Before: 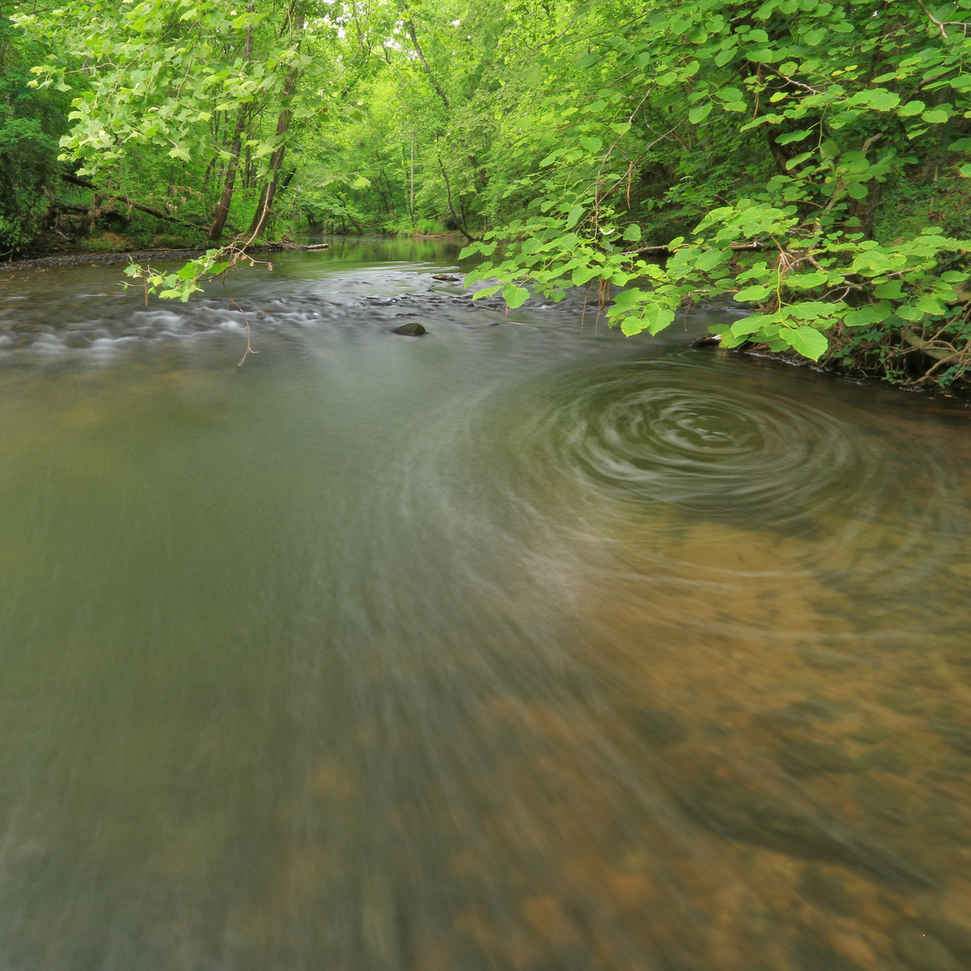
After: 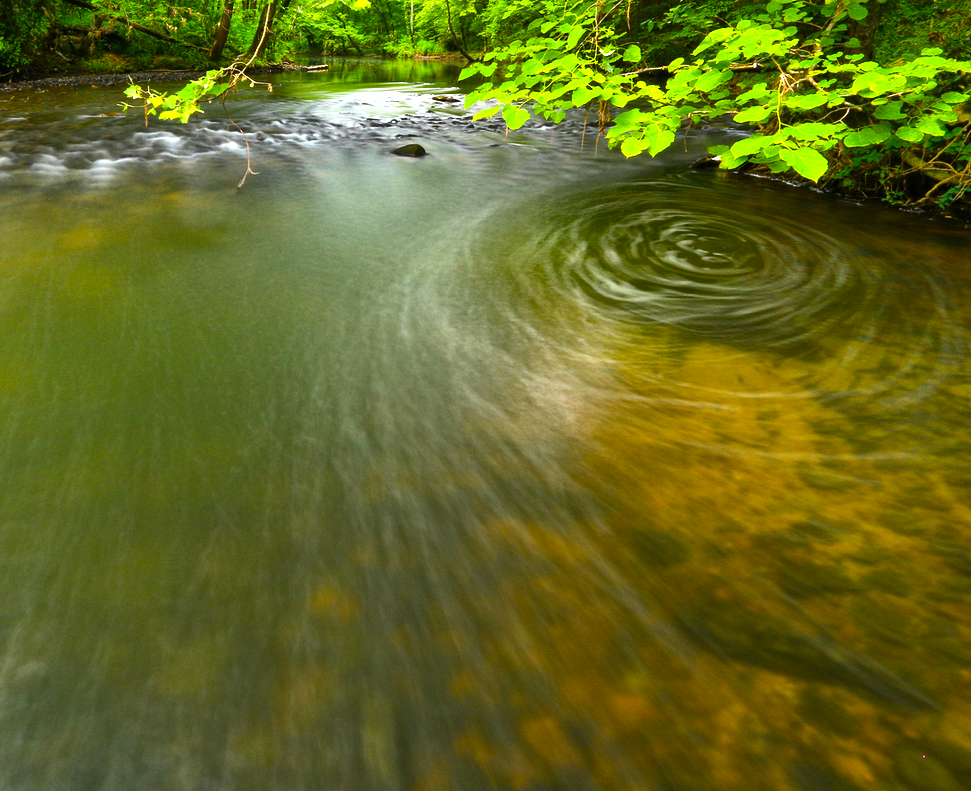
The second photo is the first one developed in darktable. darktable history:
color balance rgb: linear chroma grading › global chroma 9%, perceptual saturation grading › global saturation 36%, perceptual saturation grading › shadows 35%, perceptual brilliance grading › global brilliance 15%, perceptual brilliance grading › shadows -35%, global vibrance 15%
crop and rotate: top 18.507%
white balance: emerald 1
tone equalizer: -8 EV -0.75 EV, -7 EV -0.7 EV, -6 EV -0.6 EV, -5 EV -0.4 EV, -3 EV 0.4 EV, -2 EV 0.6 EV, -1 EV 0.7 EV, +0 EV 0.75 EV, edges refinement/feathering 500, mask exposure compensation -1.57 EV, preserve details no
